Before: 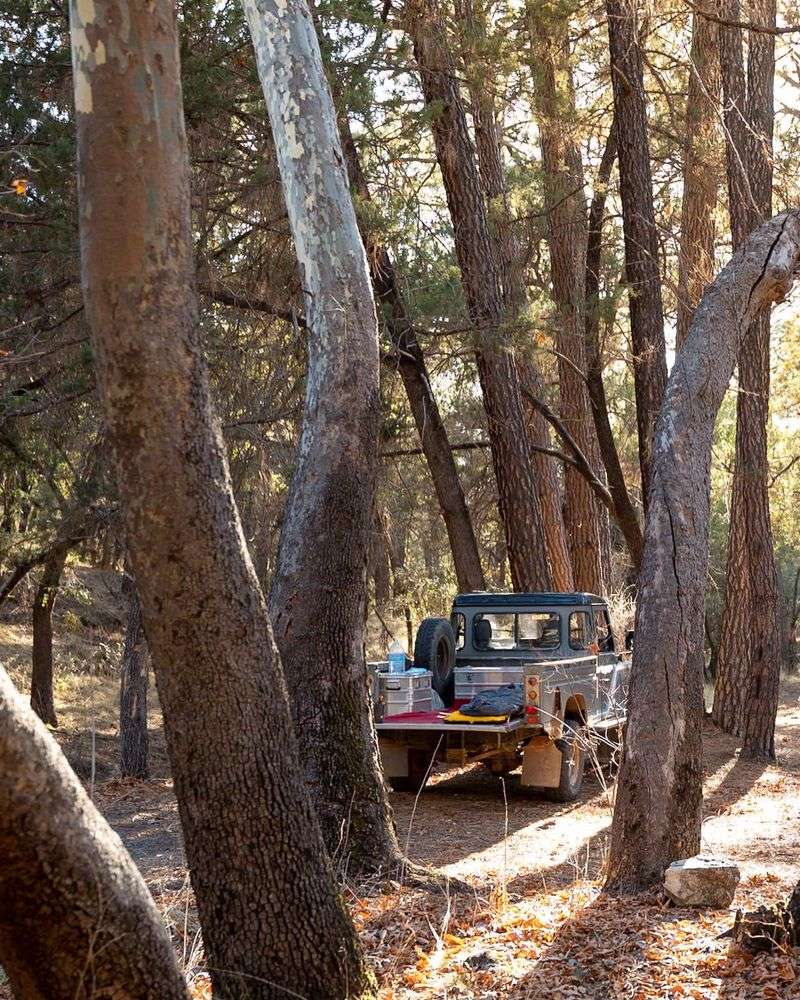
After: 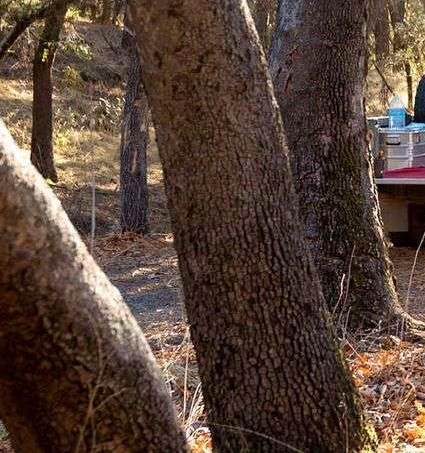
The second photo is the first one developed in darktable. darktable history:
crop and rotate: top 54.538%, right 46.823%, bottom 0.108%
velvia: on, module defaults
